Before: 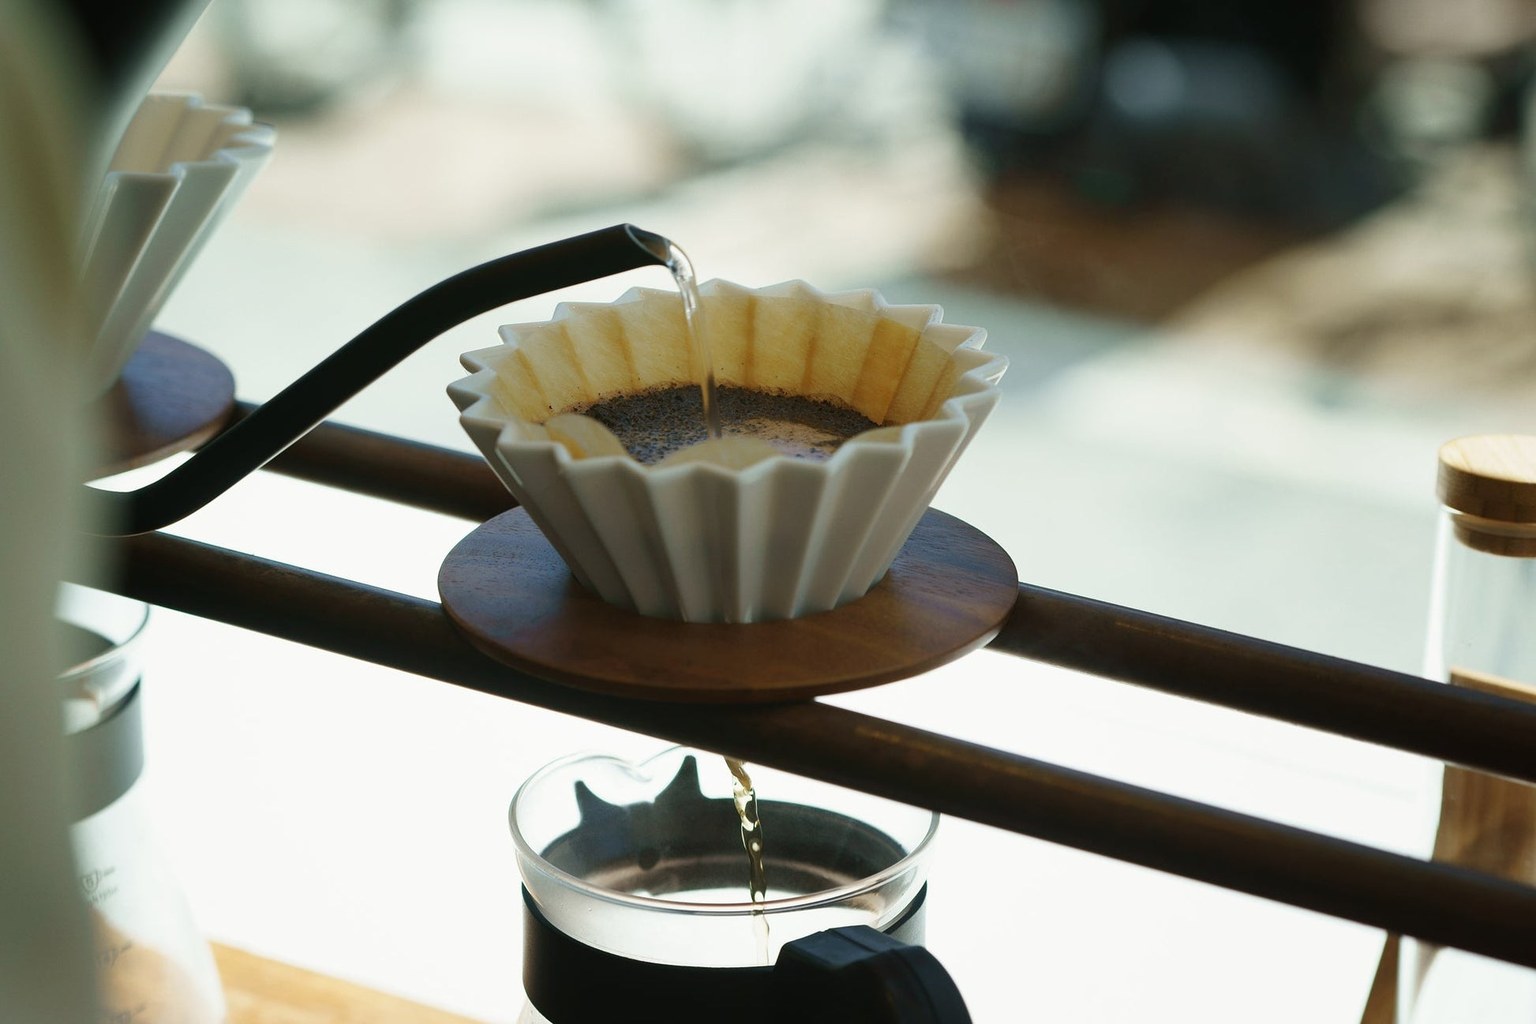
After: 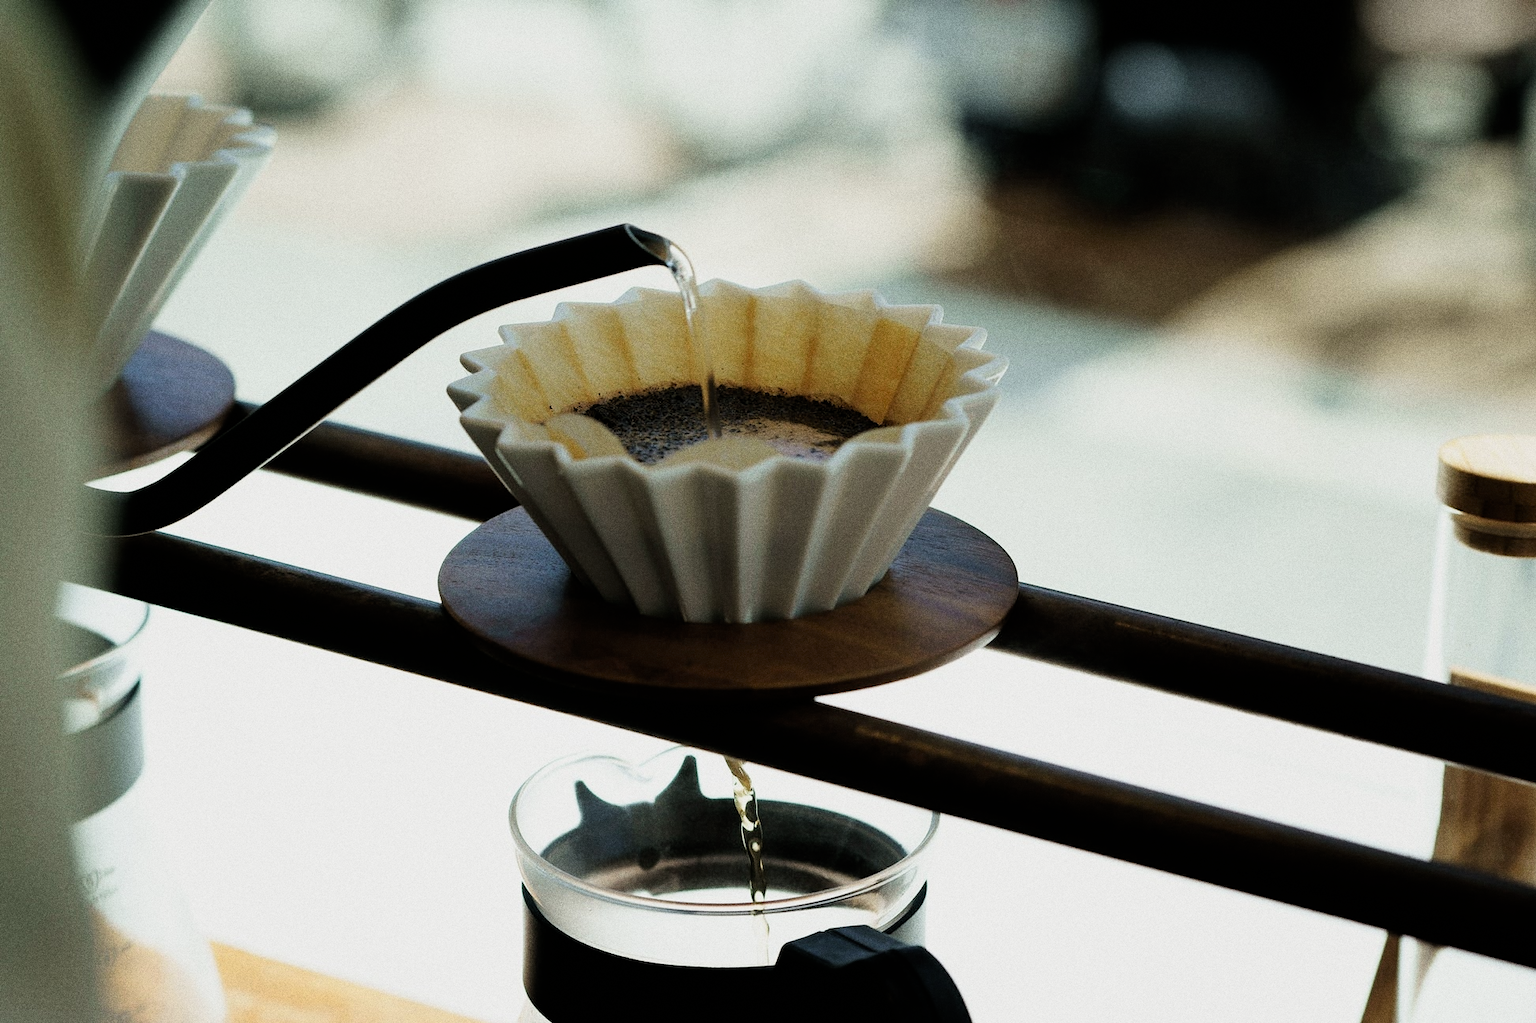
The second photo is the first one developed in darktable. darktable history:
grain: coarseness 0.09 ISO, strength 40%
filmic rgb: black relative exposure -5 EV, white relative exposure 3.2 EV, hardness 3.42, contrast 1.2, highlights saturation mix -30%
